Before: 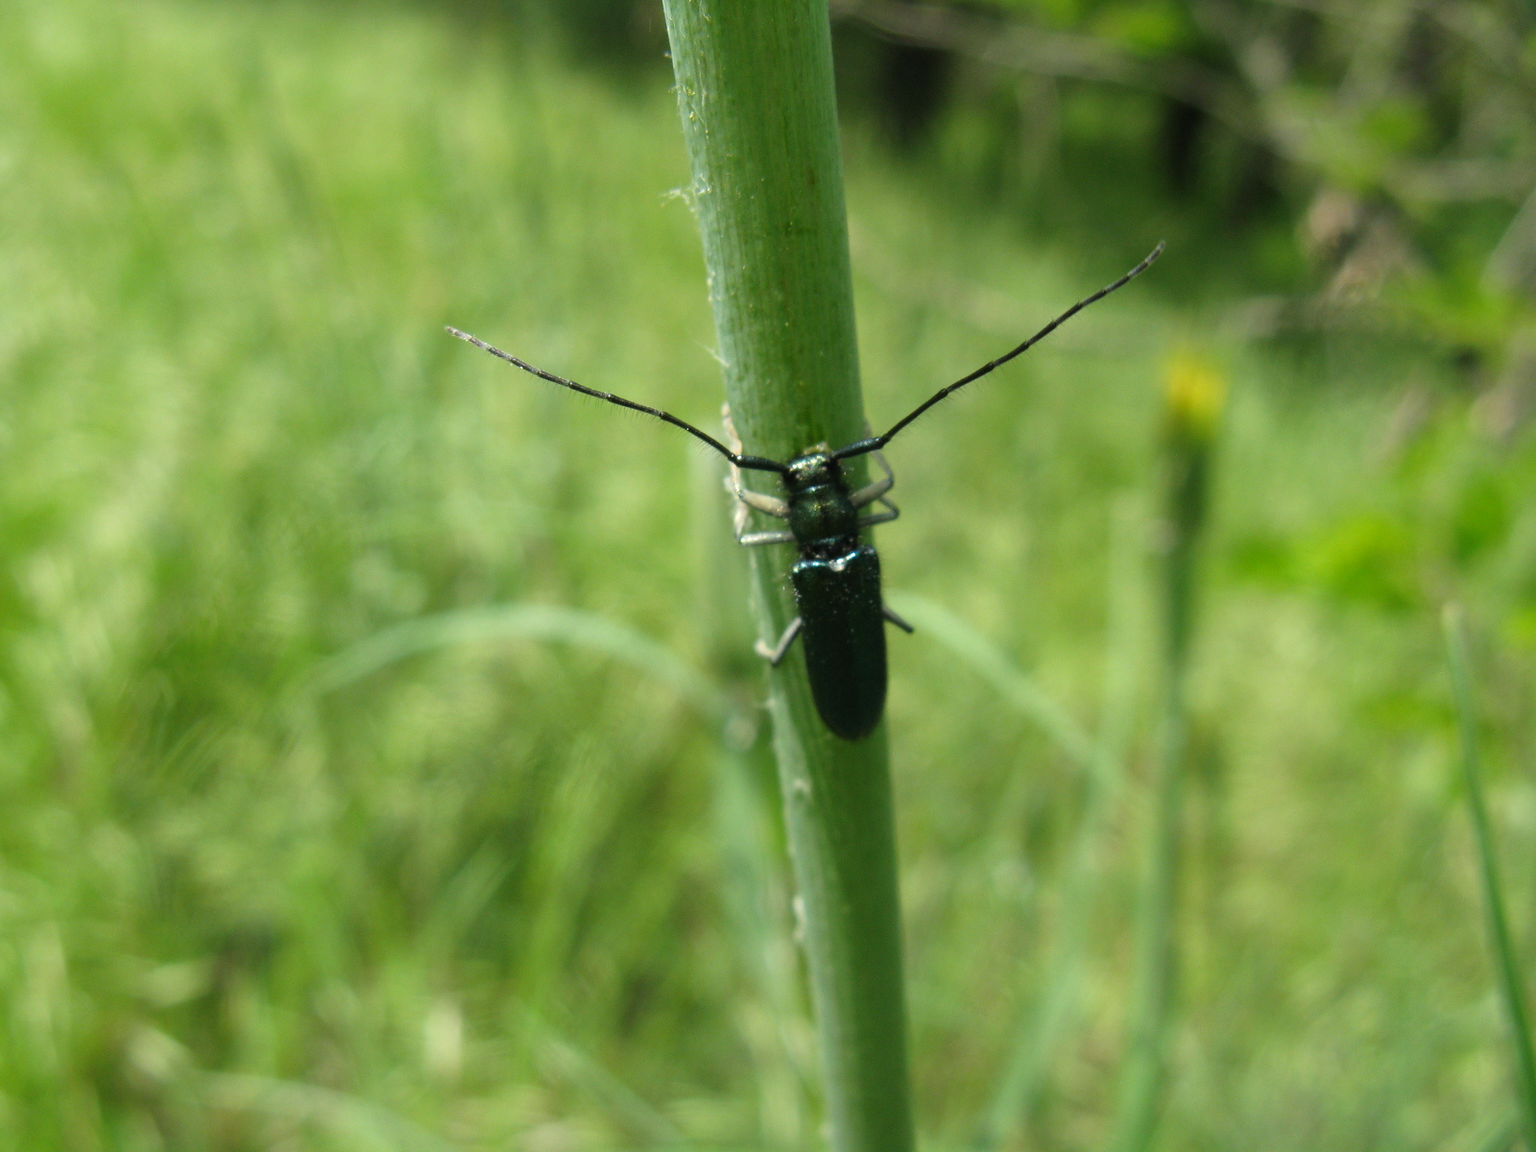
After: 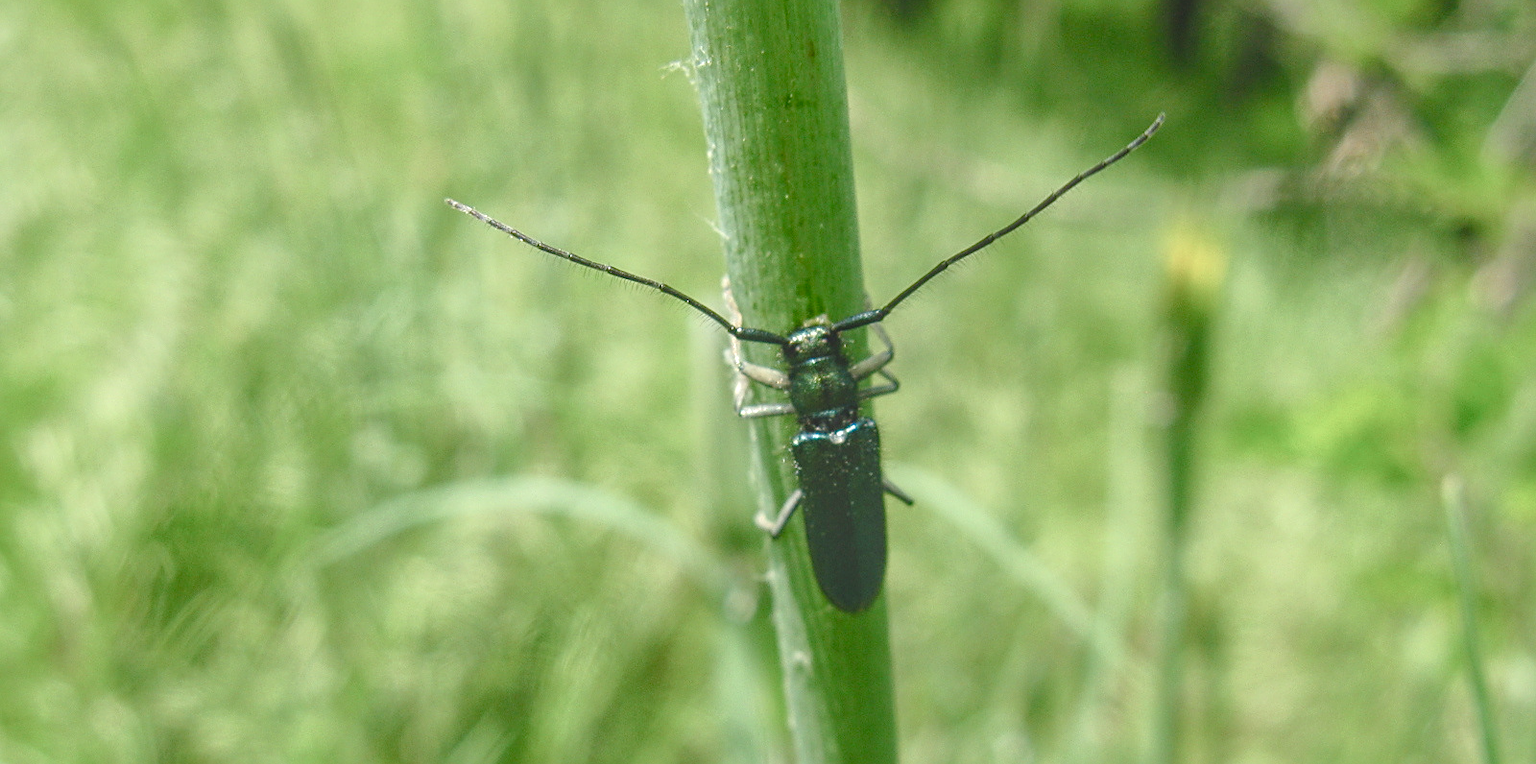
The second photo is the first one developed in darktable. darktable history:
exposure: black level correction -0.005, exposure 1.002 EV, compensate exposure bias true, compensate highlight preservation false
crop: top 11.15%, bottom 22.444%
color balance rgb: perceptual saturation grading › global saturation 20%, perceptual saturation grading › highlights -48.919%, perceptual saturation grading › shadows 25.58%, contrast -29.795%
local contrast: highlights 75%, shadows 55%, detail 177%, midtone range 0.212
shadows and highlights: shadows 25.92, highlights -25.82
sharpen: on, module defaults
